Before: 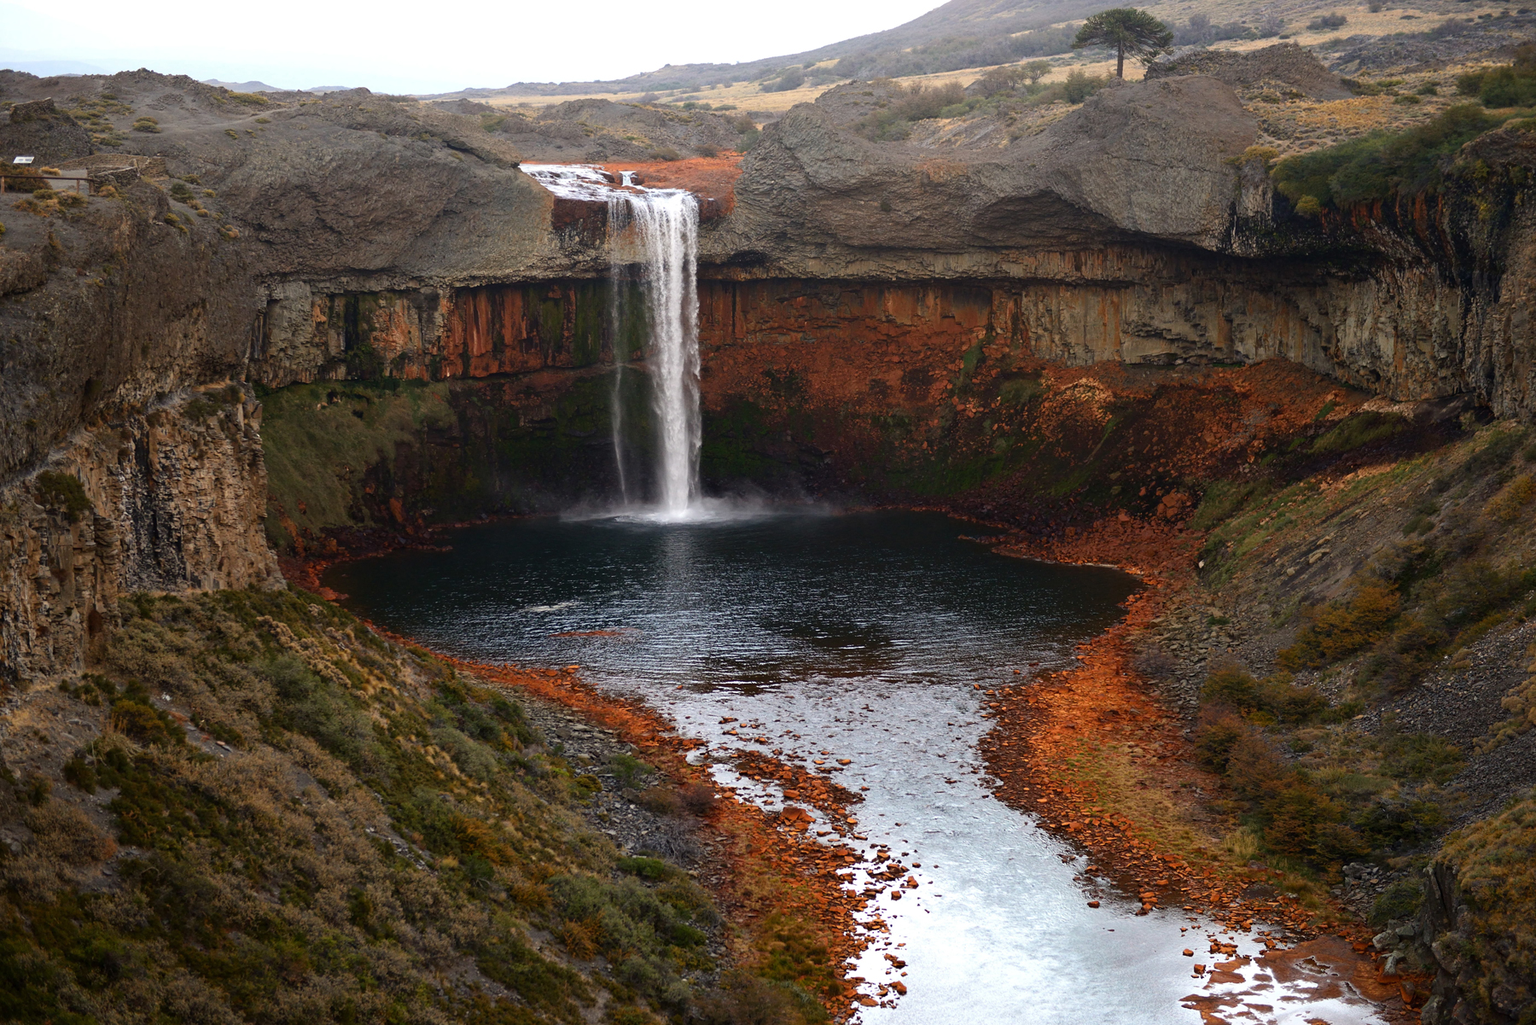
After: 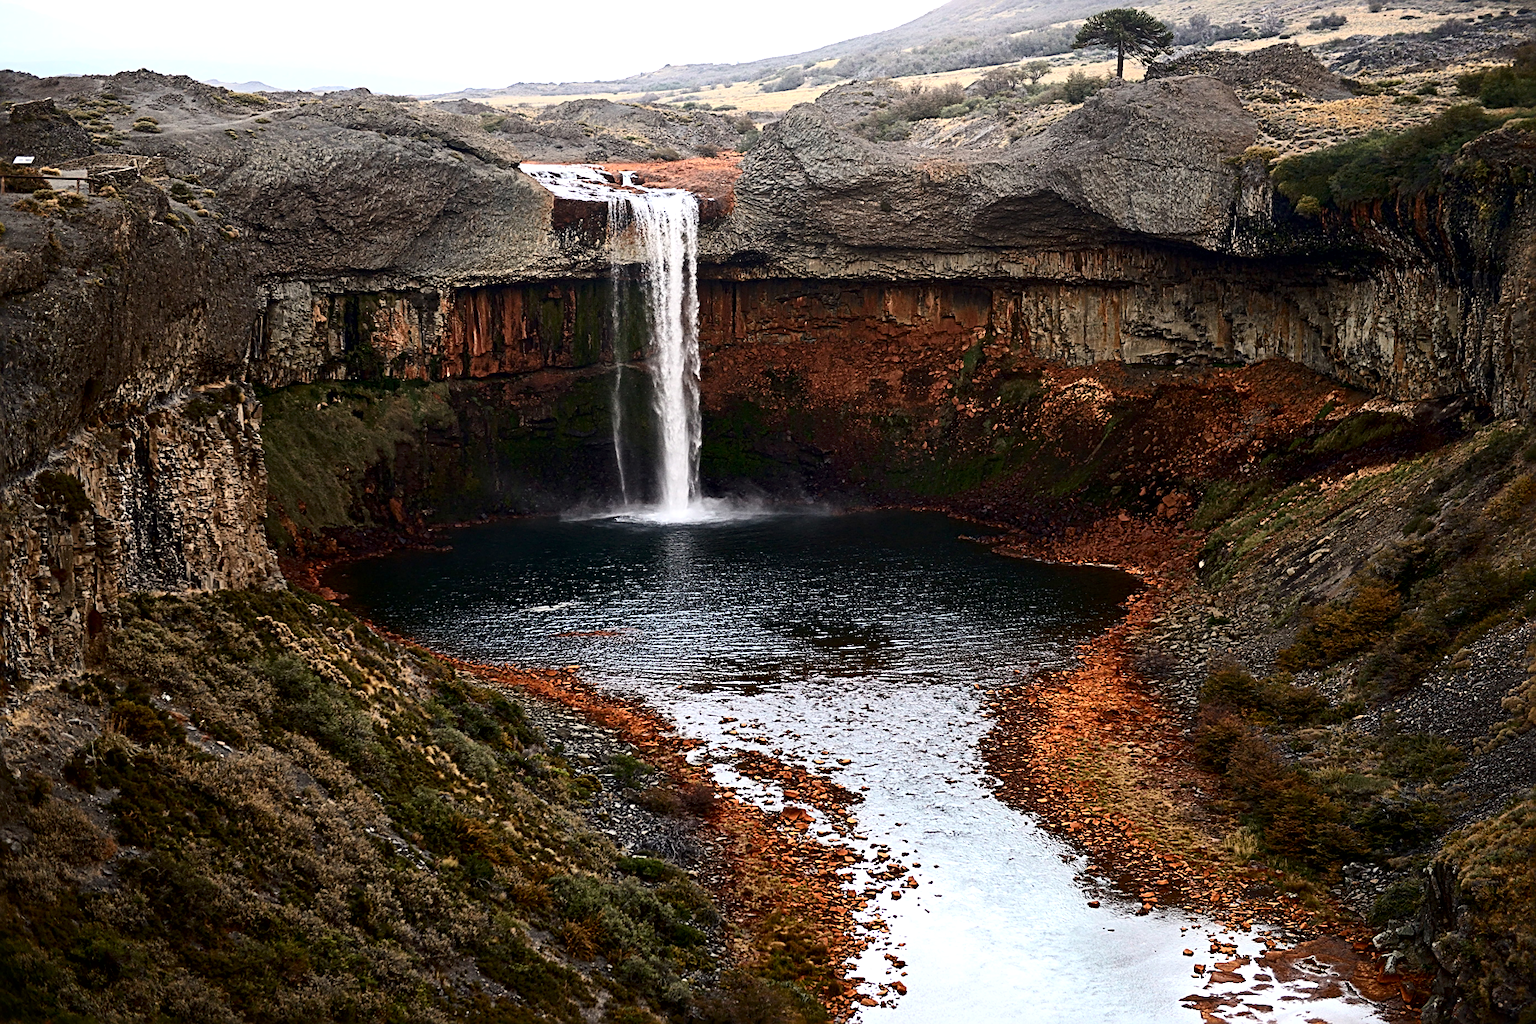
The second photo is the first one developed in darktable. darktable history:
sharpen: radius 2.586, amount 0.696
contrast brightness saturation: contrast 0.374, brightness 0.109
local contrast: mode bilateral grid, contrast 20, coarseness 50, detail 150%, midtone range 0.2
